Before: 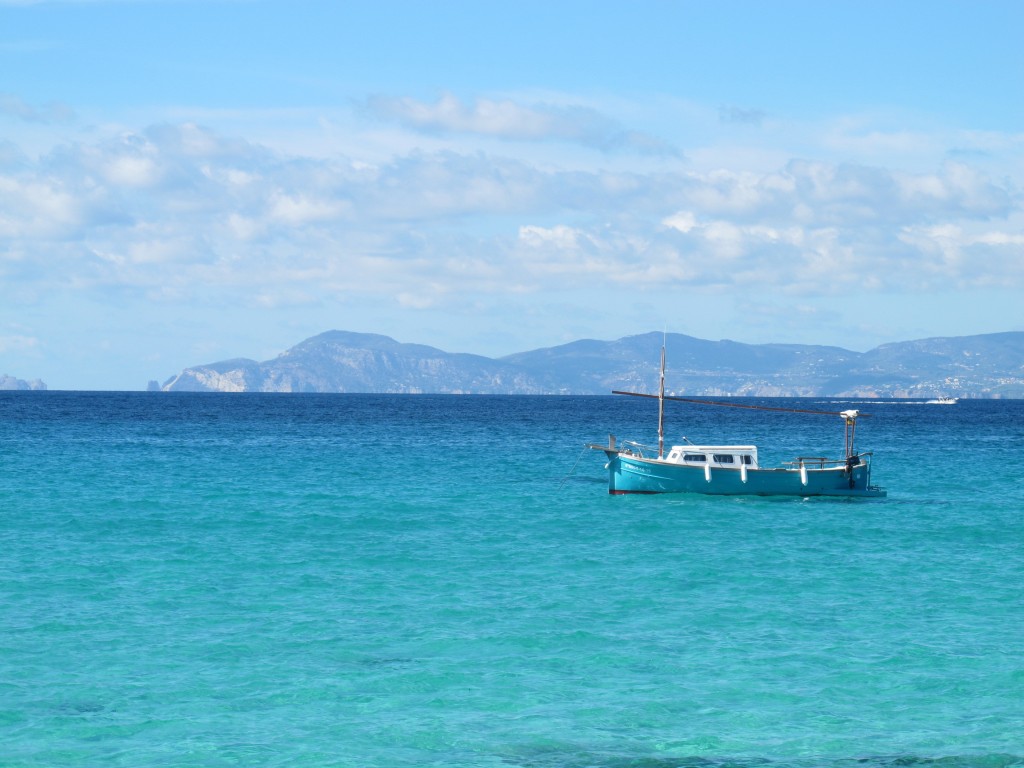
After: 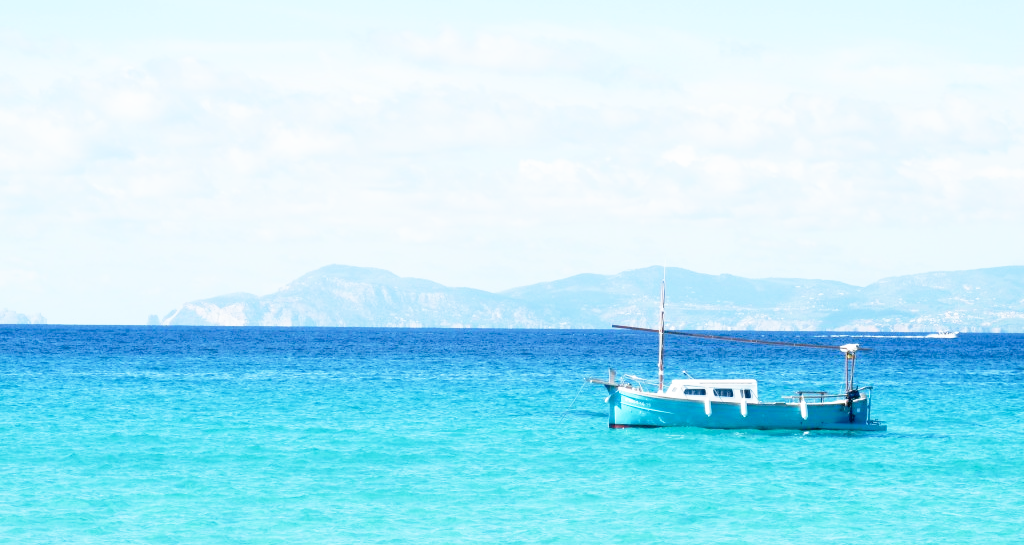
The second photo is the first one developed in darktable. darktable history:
crop and rotate: top 8.689%, bottom 20.223%
base curve: curves: ch0 [(0, 0) (0.012, 0.01) (0.073, 0.168) (0.31, 0.711) (0.645, 0.957) (1, 1)], preserve colors none
